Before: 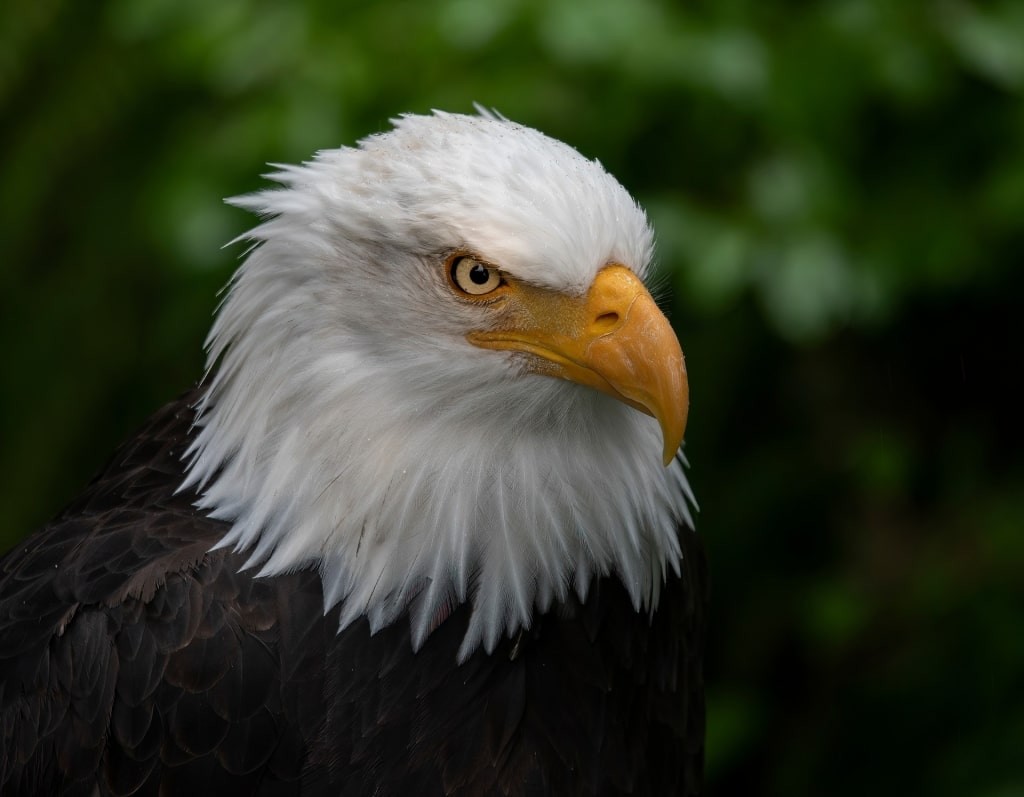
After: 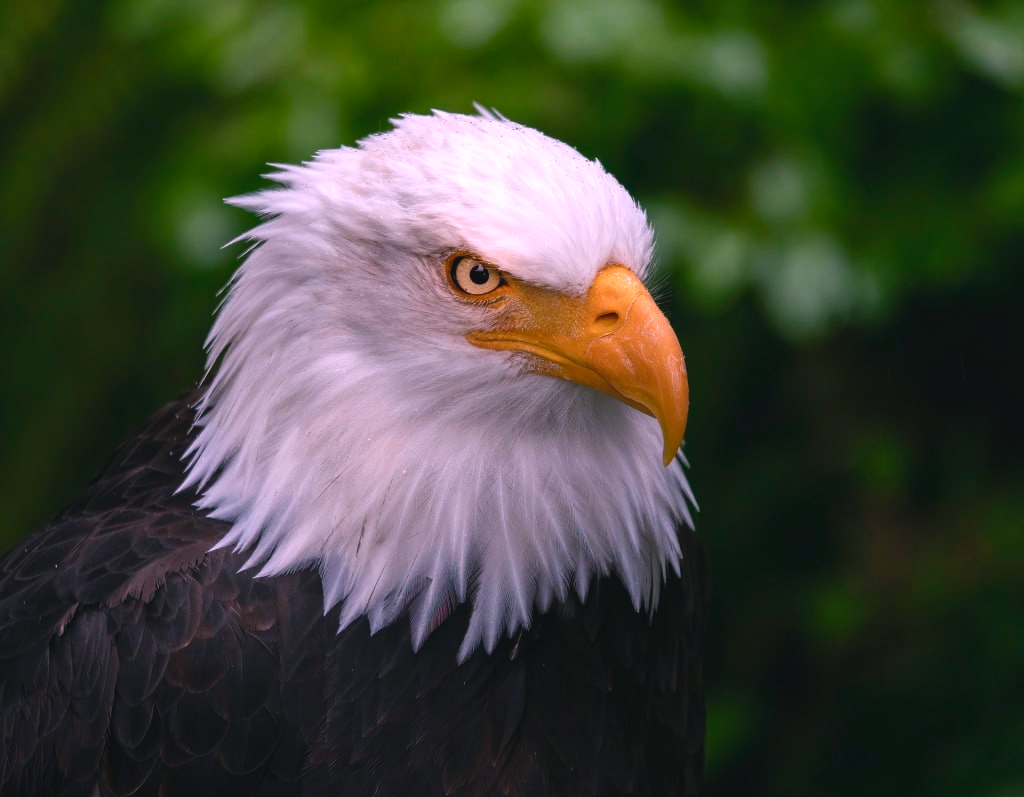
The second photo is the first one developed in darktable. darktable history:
color balance rgb: shadows lift › chroma 2%, shadows lift › hue 219.6°, power › hue 313.2°, highlights gain › chroma 3%, highlights gain › hue 75.6°, global offset › luminance 0.5%, perceptual saturation grading › global saturation 15.33%, perceptual saturation grading › highlights -19.33%, perceptual saturation grading › shadows 20%, global vibrance 20%
white balance: red 1.188, blue 1.11
color correction: highlights a* -2.24, highlights b* -18.1
exposure: exposure 0.29 EV, compensate highlight preservation false
